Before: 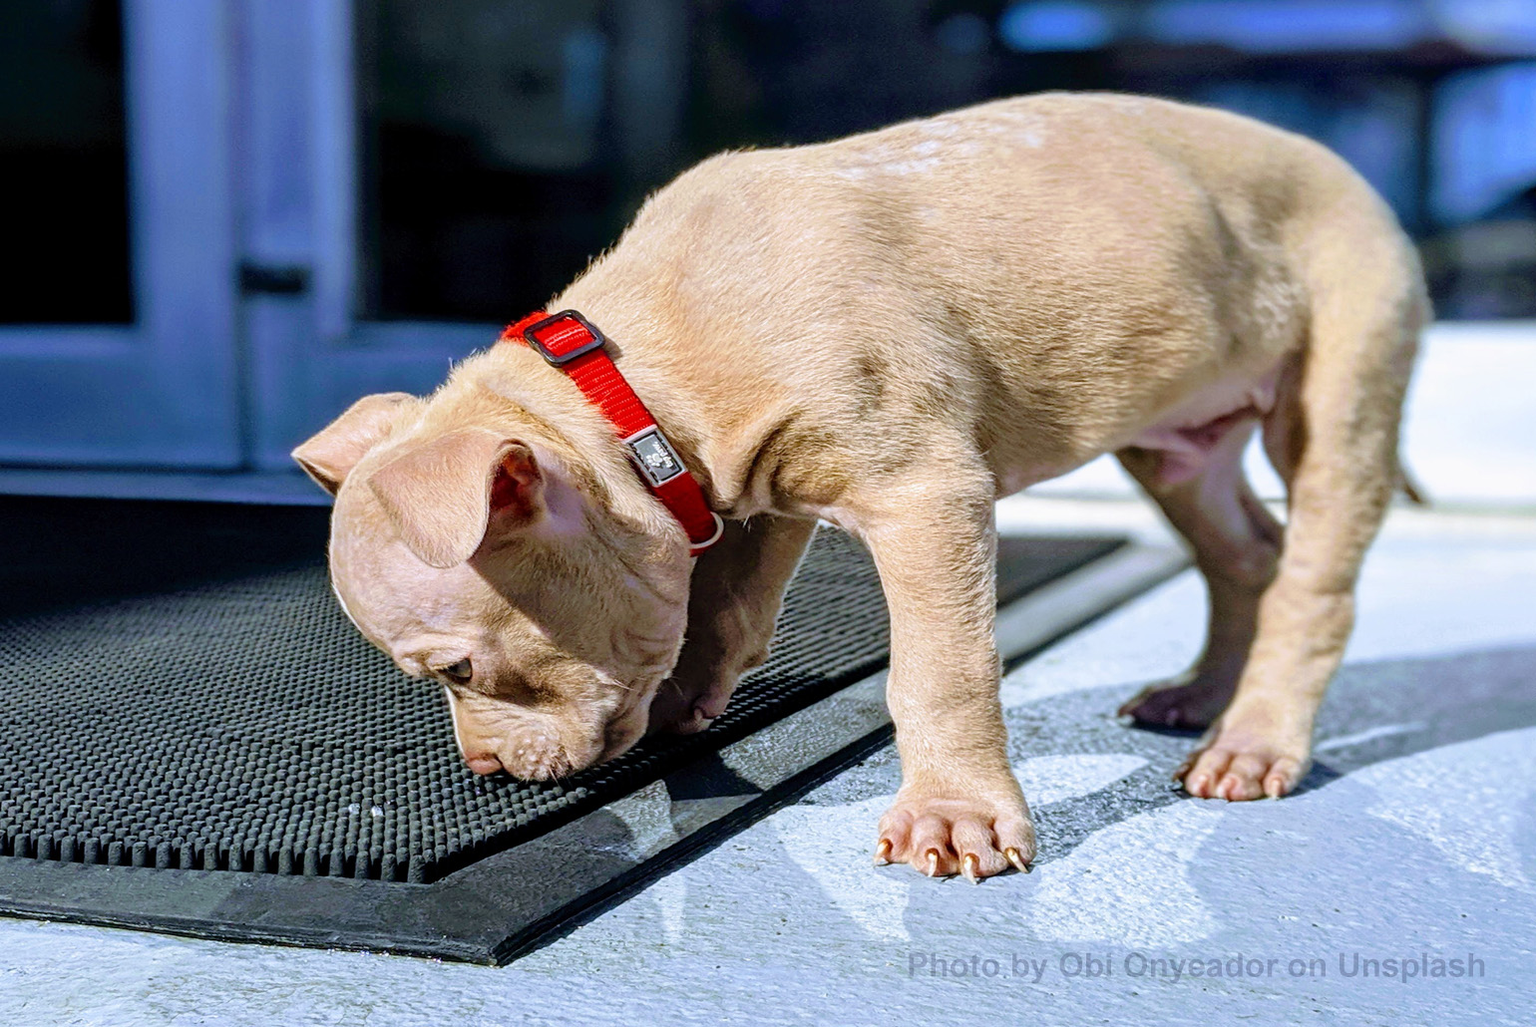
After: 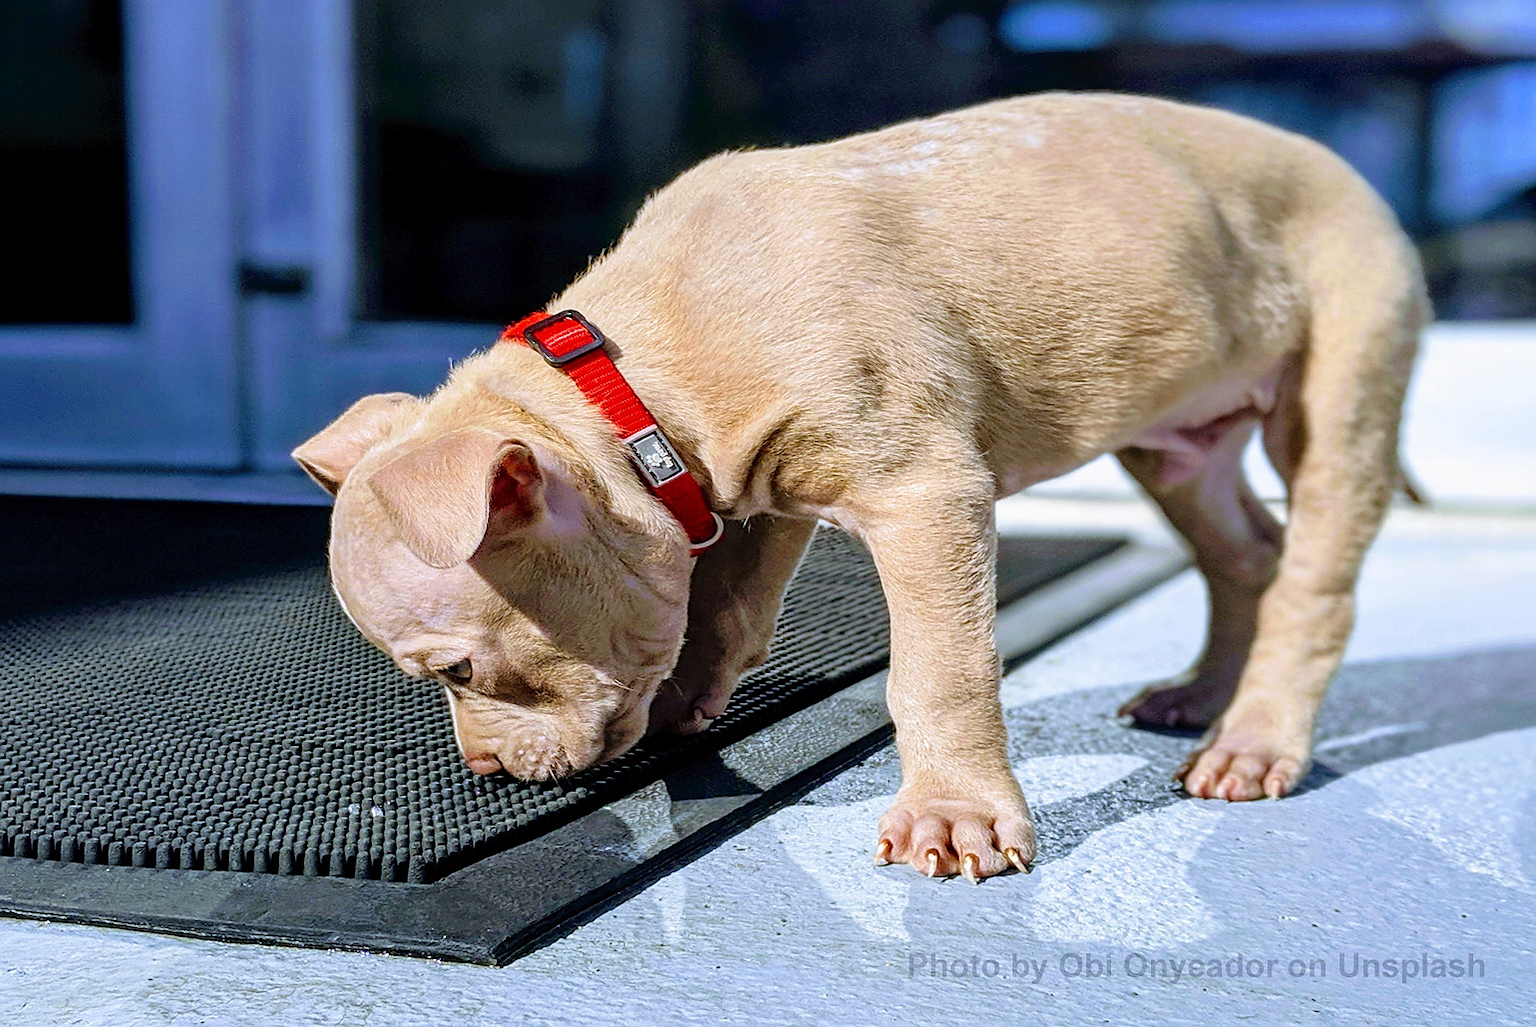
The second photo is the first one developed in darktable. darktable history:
exposure: compensate highlight preservation false
sharpen: radius 0.984, amount 0.602
